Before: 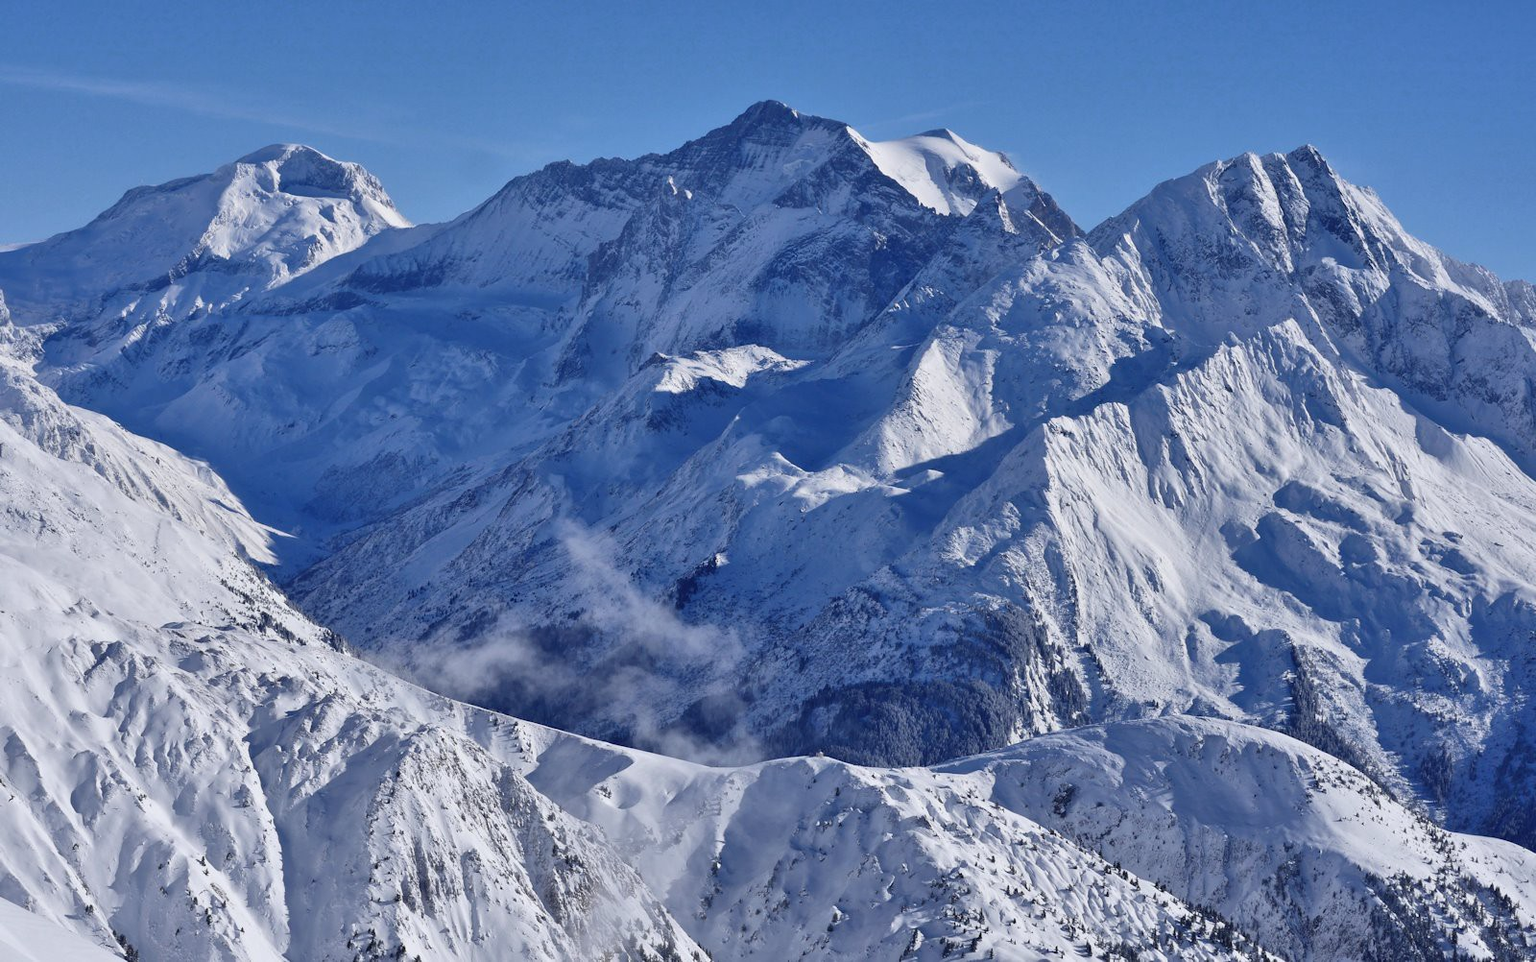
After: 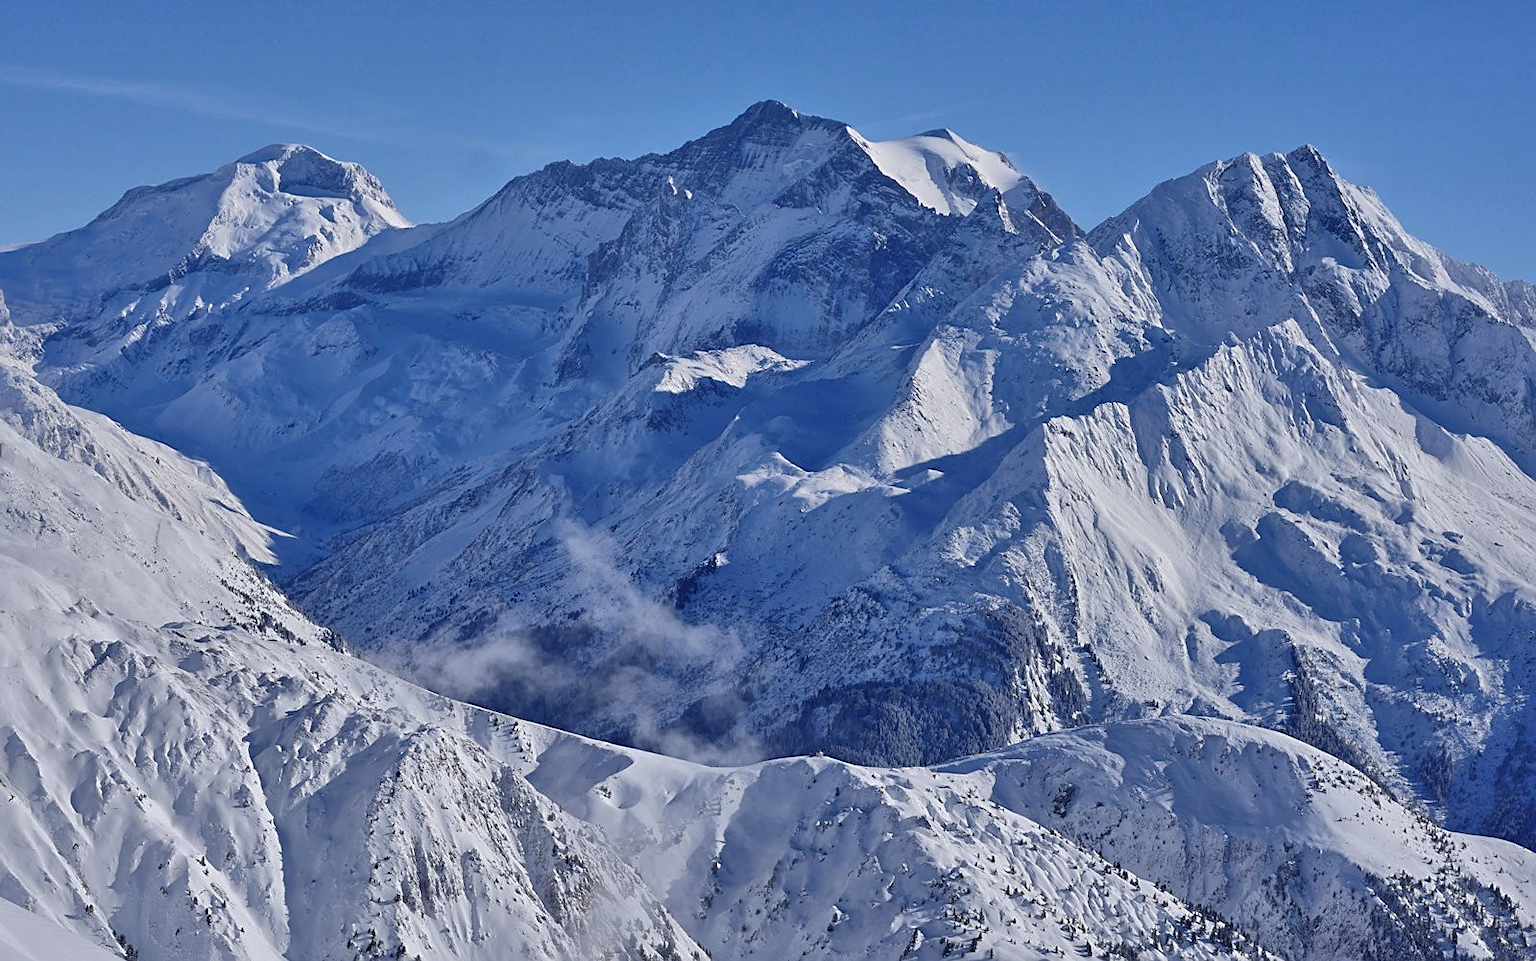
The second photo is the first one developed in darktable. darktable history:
sharpen: on, module defaults
shadows and highlights: shadows 39.58, highlights -59.76
